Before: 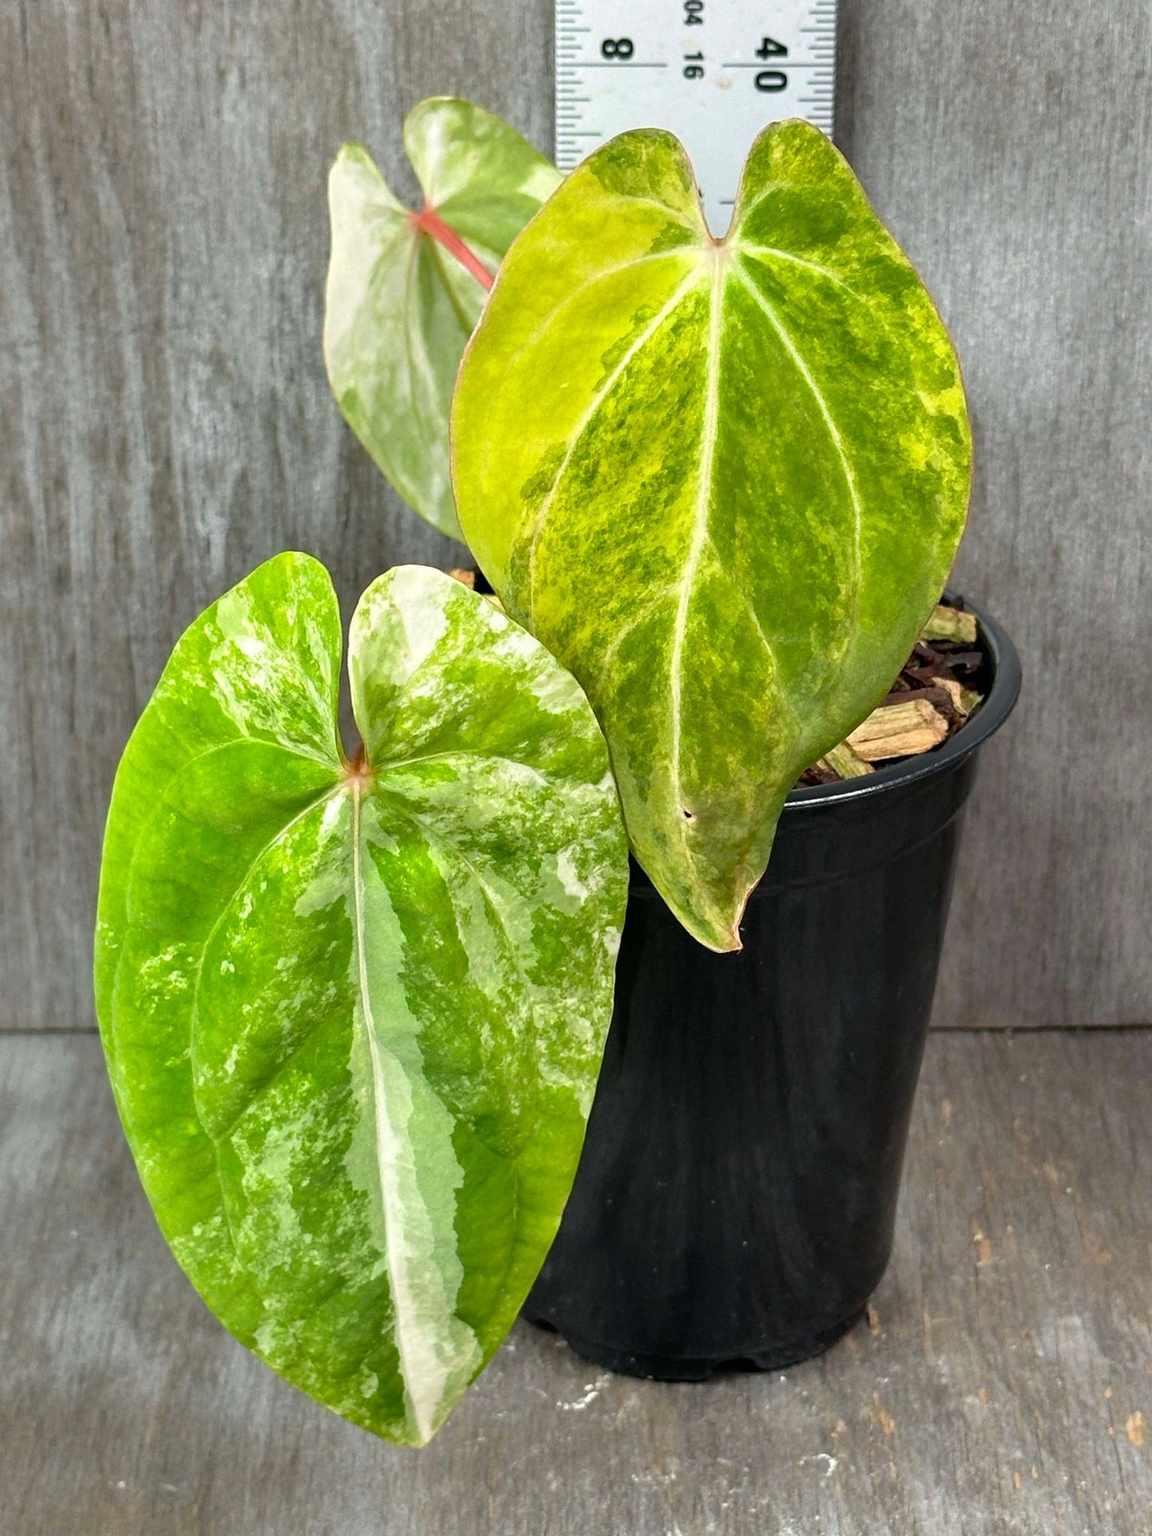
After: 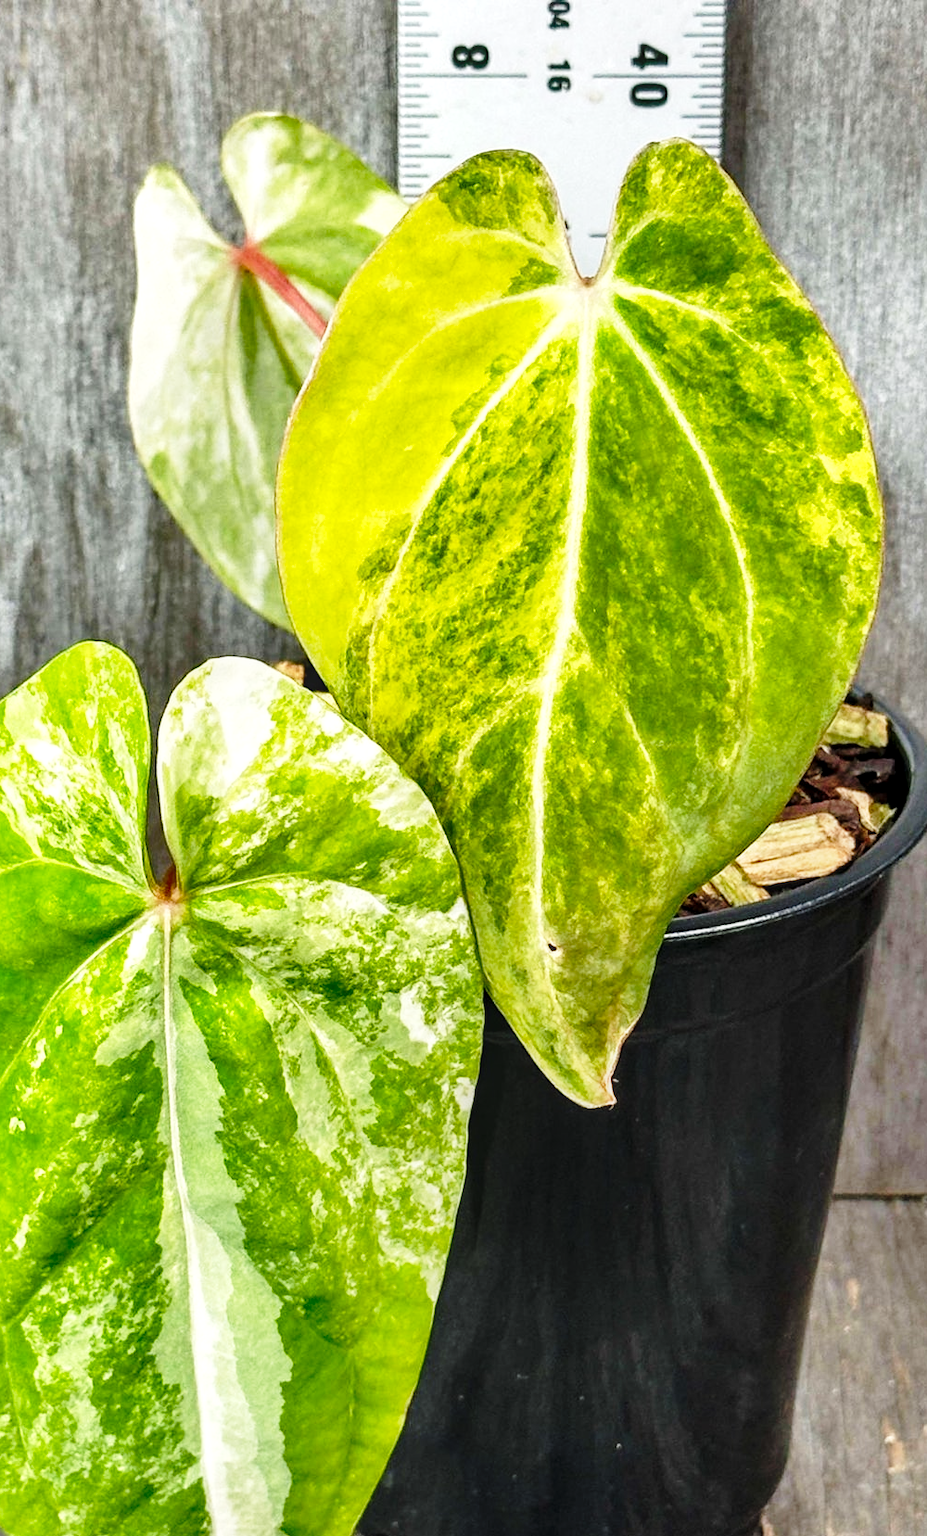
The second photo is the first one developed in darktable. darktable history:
crop: left 18.479%, right 12.2%, bottom 13.971%
base curve: curves: ch0 [(0, 0) (0.028, 0.03) (0.121, 0.232) (0.46, 0.748) (0.859, 0.968) (1, 1)], preserve colors none
local contrast: on, module defaults
shadows and highlights: shadows 32.83, highlights -47.7, soften with gaussian
